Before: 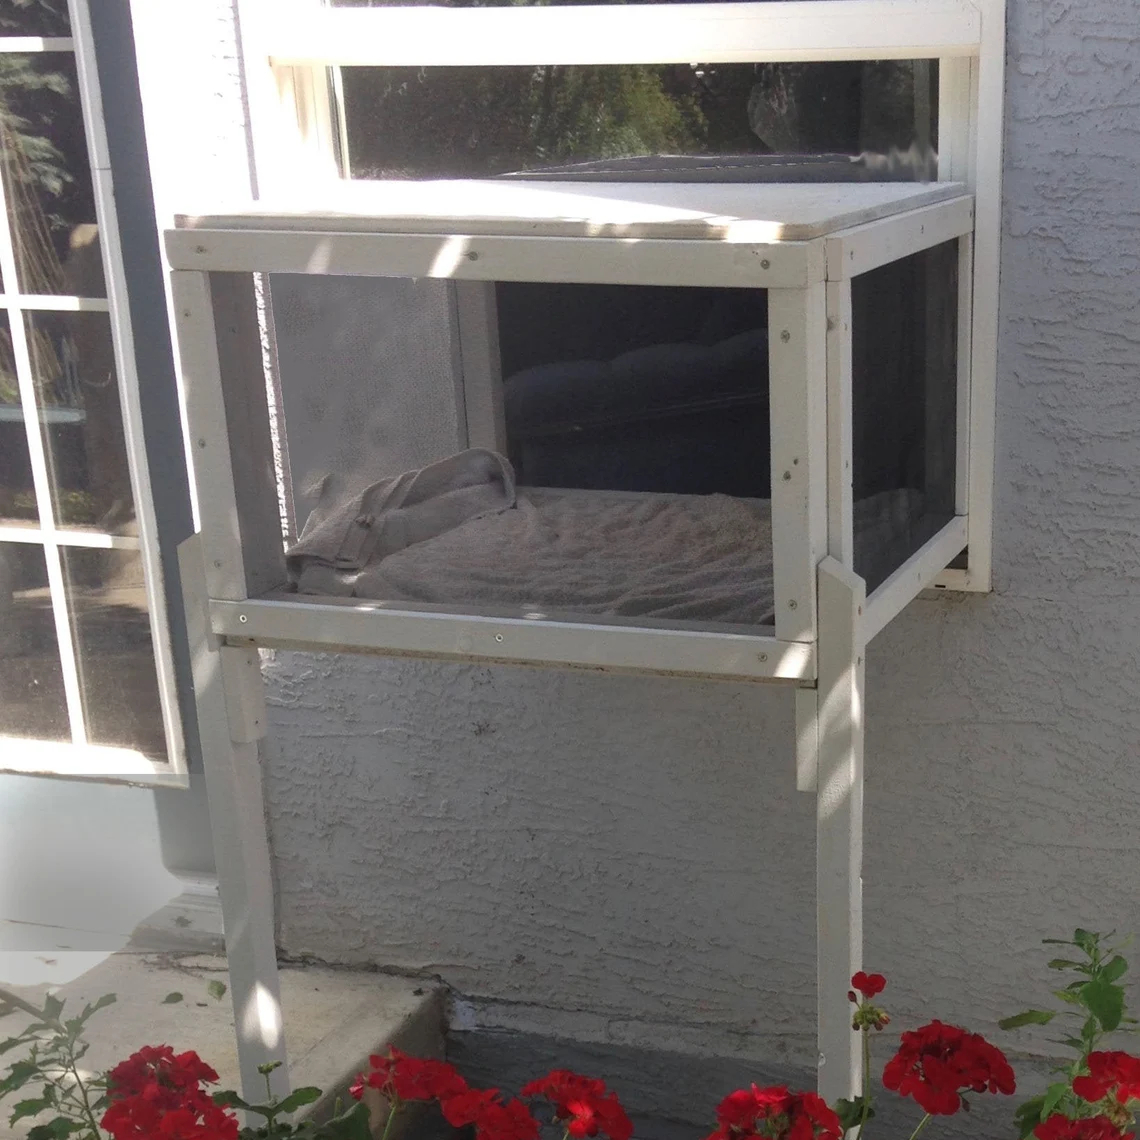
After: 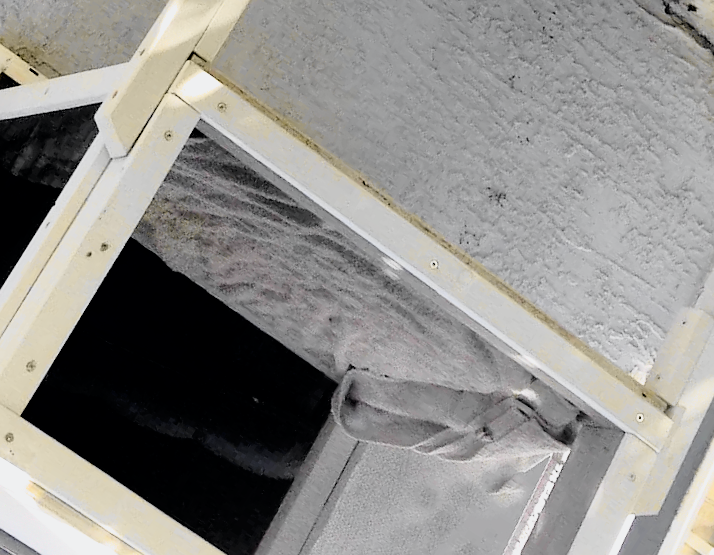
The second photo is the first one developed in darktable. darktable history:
sharpen: radius 1.039, threshold 0.913
tone curve: curves: ch0 [(0, 0) (0.078, 0.029) (0.265, 0.241) (0.507, 0.56) (0.744, 0.826) (1, 0.948)]; ch1 [(0, 0) (0.346, 0.307) (0.418, 0.383) (0.46, 0.439) (0.482, 0.493) (0.502, 0.5) (0.517, 0.506) (0.55, 0.557) (0.601, 0.637) (0.666, 0.7) (1, 1)]; ch2 [(0, 0) (0.346, 0.34) (0.431, 0.45) (0.485, 0.494) (0.5, 0.498) (0.508, 0.499) (0.532, 0.546) (0.579, 0.628) (0.625, 0.668) (1, 1)], color space Lab, independent channels
exposure: black level correction 0.011, exposure 1.079 EV, compensate highlight preservation false
crop and rotate: angle 147.64°, left 9.09%, top 15.627%, right 4.362%, bottom 17.089%
filmic rgb: black relative exposure -3.33 EV, white relative exposure 3.46 EV, hardness 2.36, contrast 1.103, color science v6 (2022), enable highlight reconstruction true
